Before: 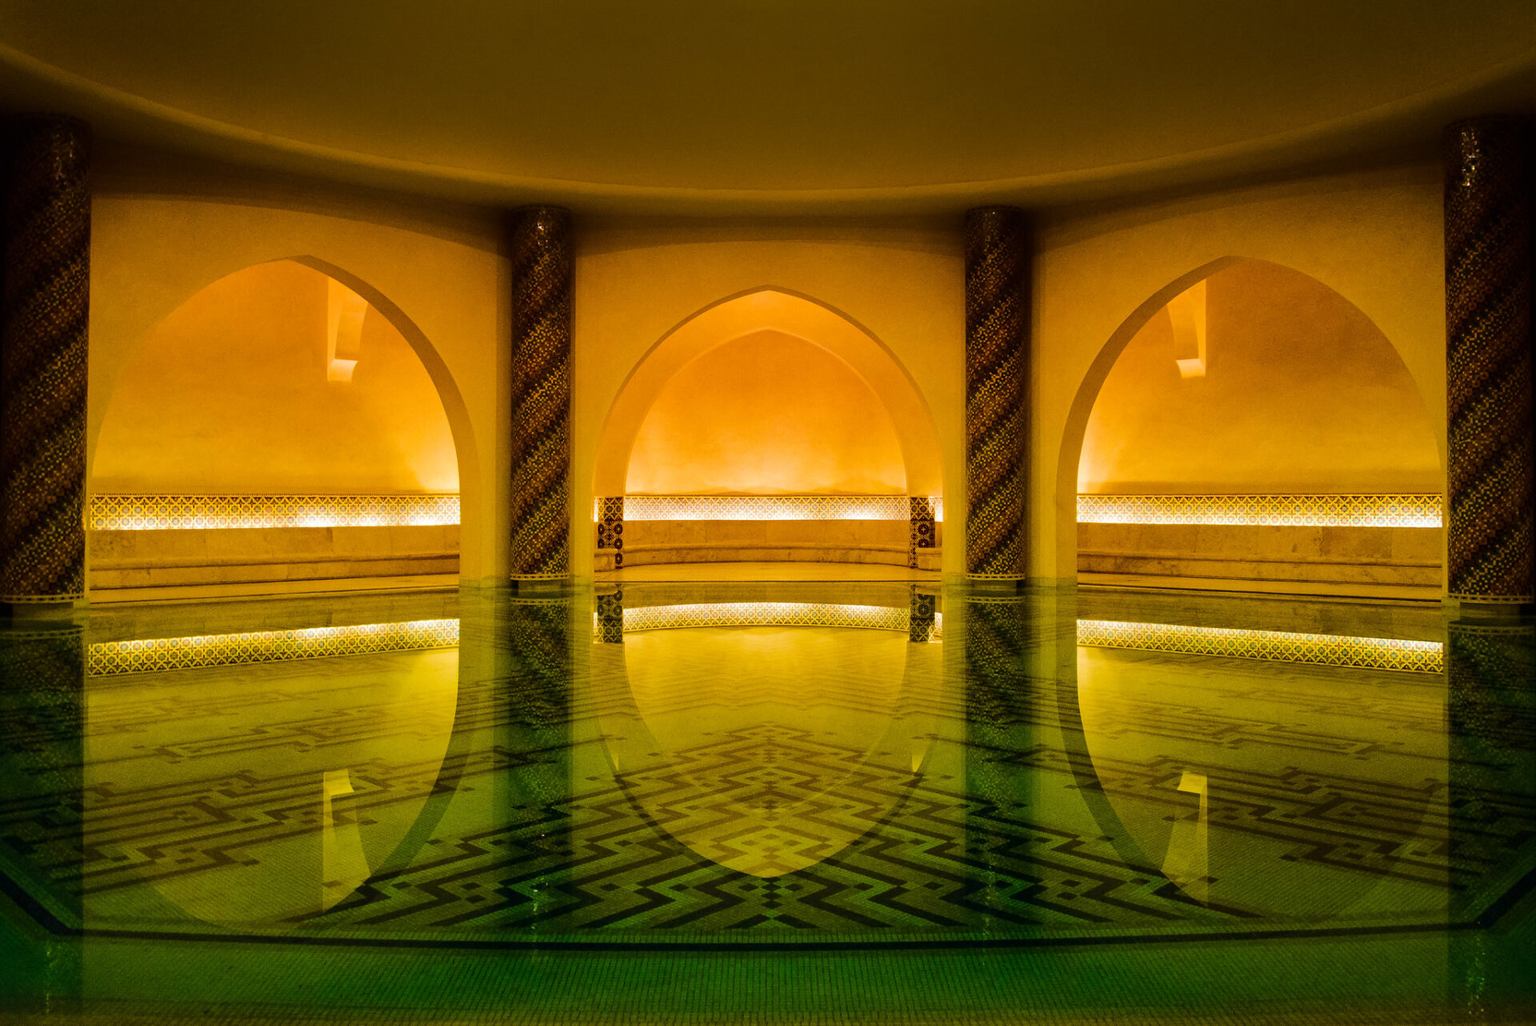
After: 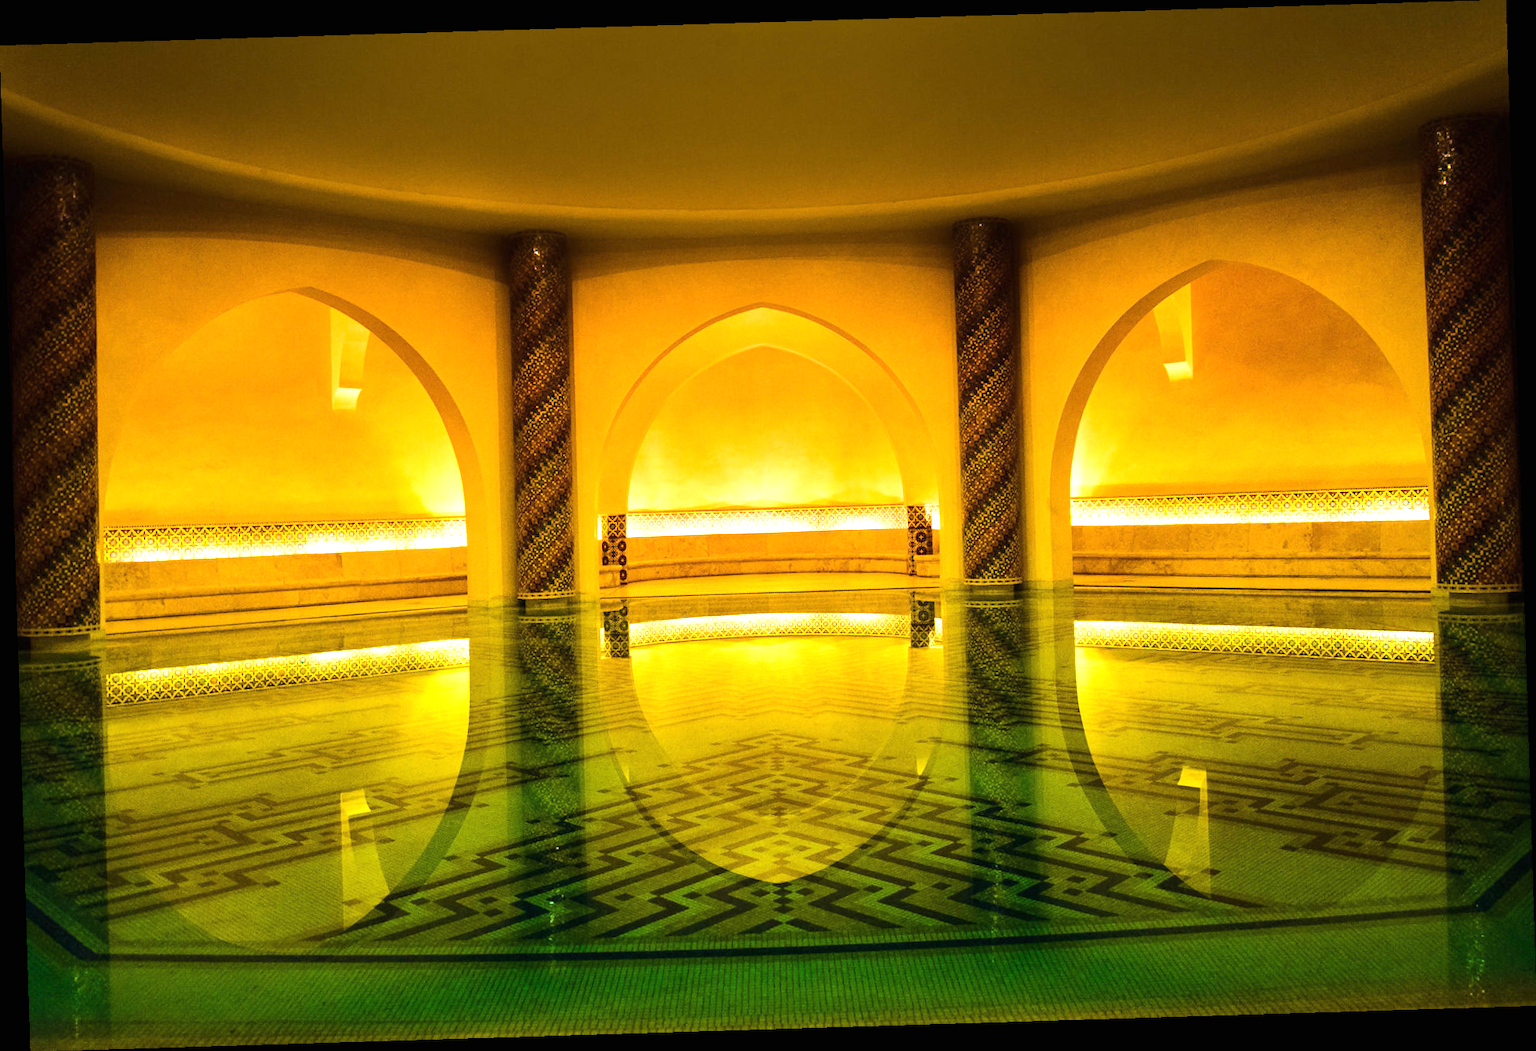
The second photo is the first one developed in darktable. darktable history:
rotate and perspective: rotation -1.75°, automatic cropping off
exposure: black level correction 0, exposure 1 EV, compensate exposure bias true, compensate highlight preservation false
